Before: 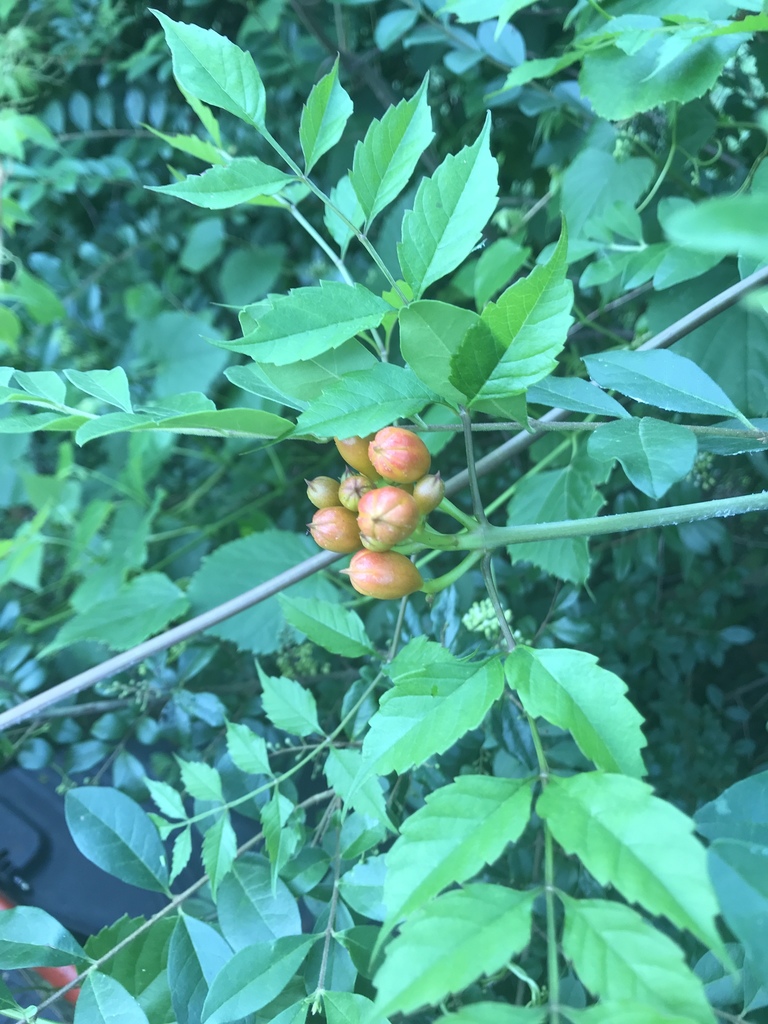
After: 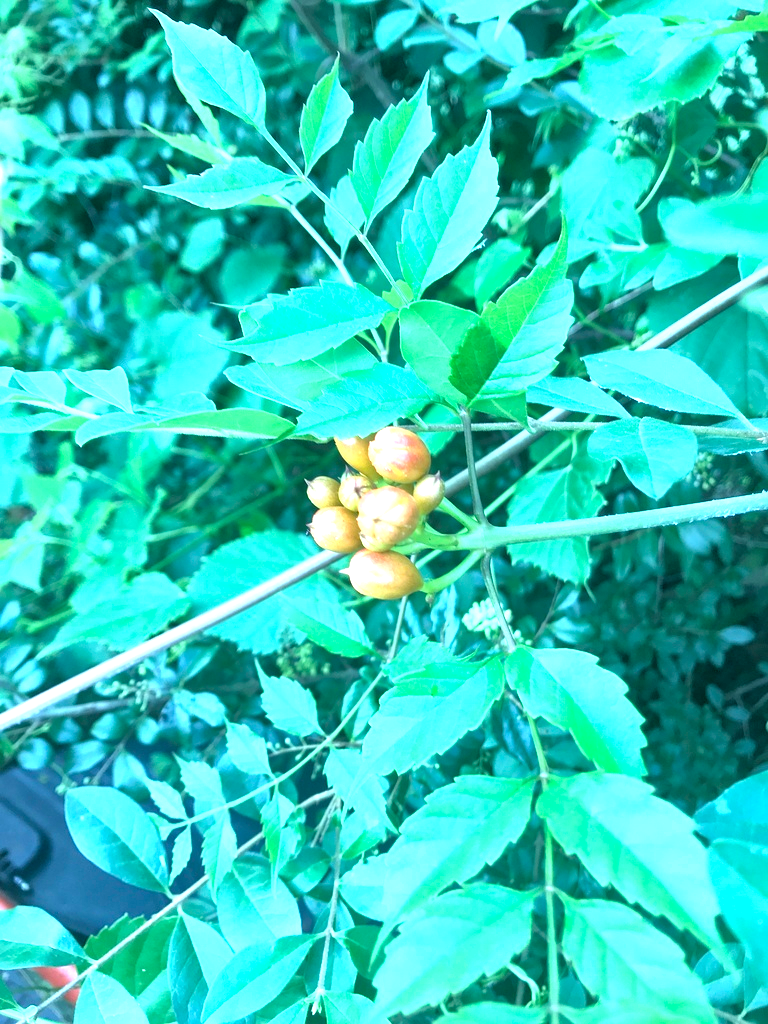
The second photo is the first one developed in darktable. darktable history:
rgb levels: levels [[0.029, 0.461, 0.922], [0, 0.5, 1], [0, 0.5, 1]]
exposure: exposure 1 EV, compensate highlight preservation false
local contrast: mode bilateral grid, contrast 25, coarseness 60, detail 151%, midtone range 0.2
